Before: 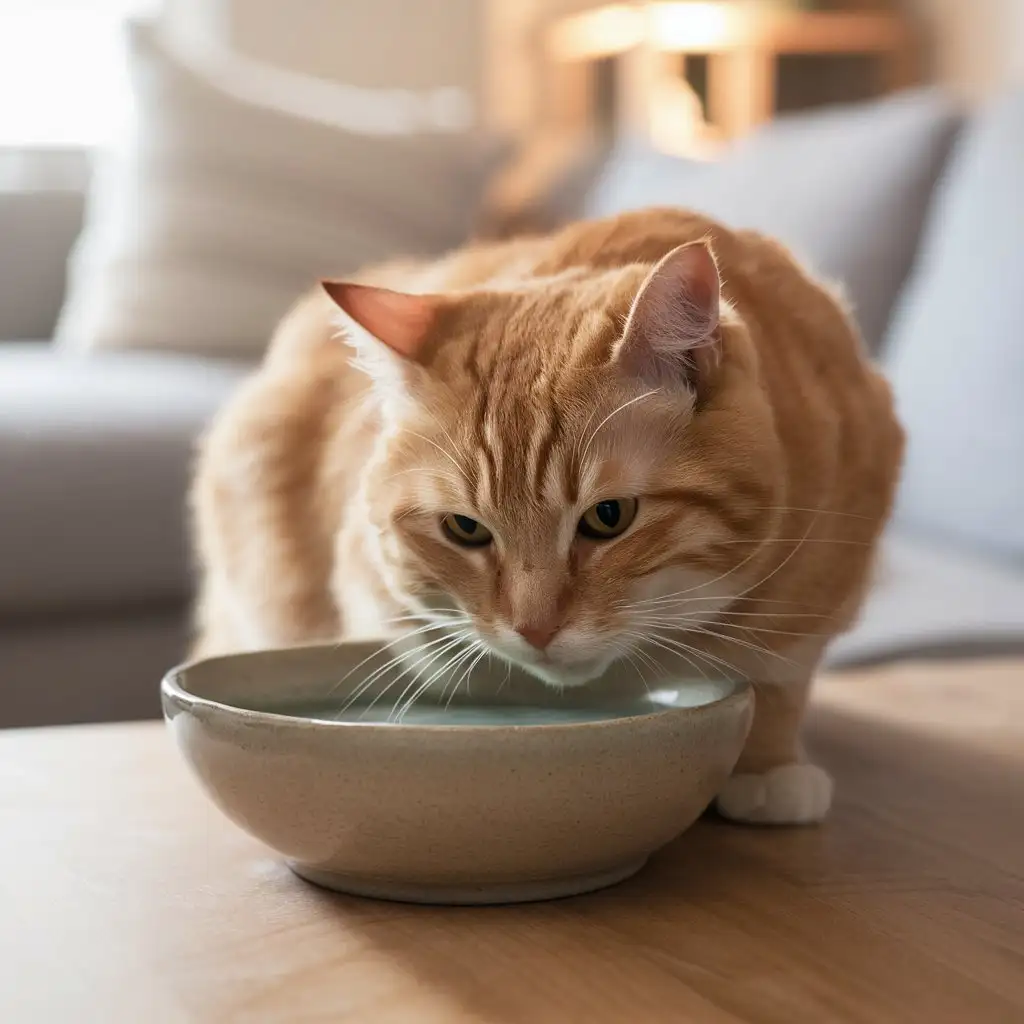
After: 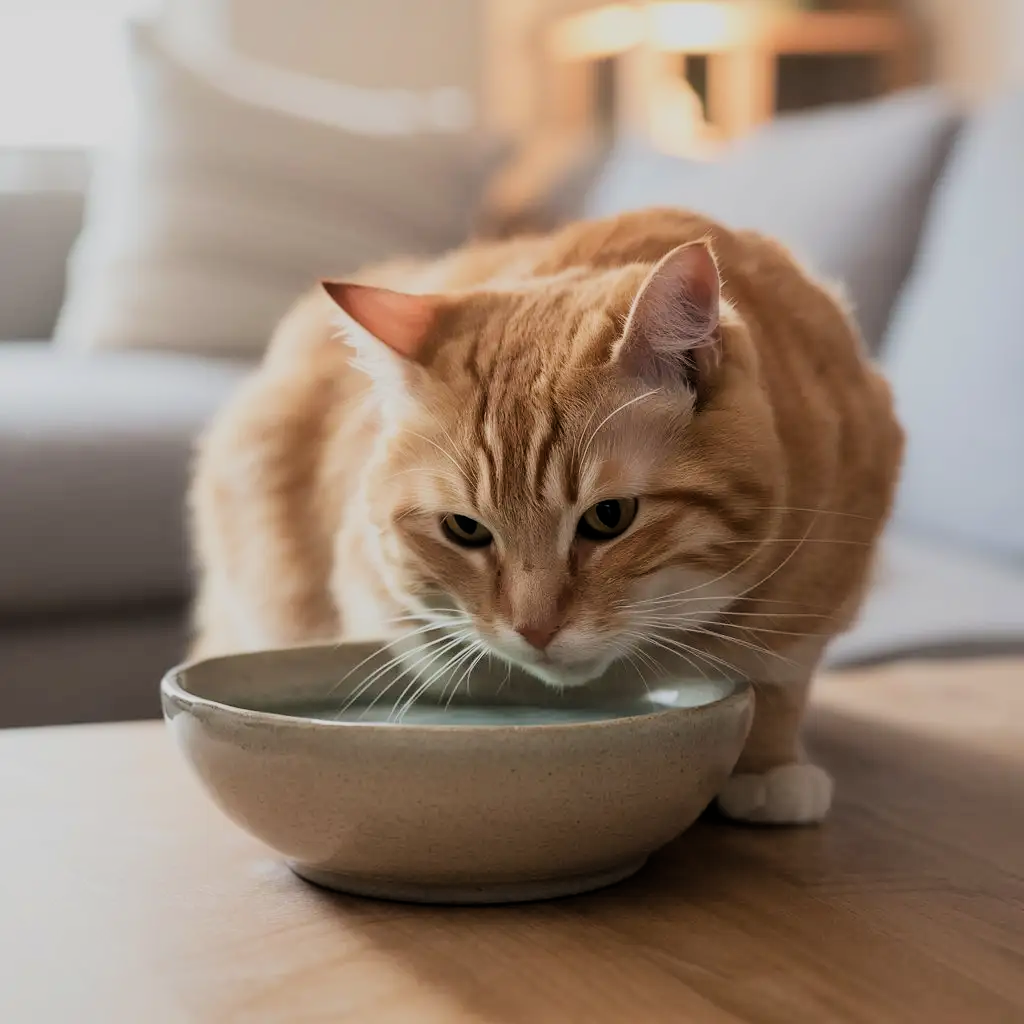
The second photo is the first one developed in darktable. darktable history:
filmic rgb: black relative exposure -7.65 EV, white relative exposure 4.56 EV, hardness 3.61, contrast 1.108, color science v6 (2022)
